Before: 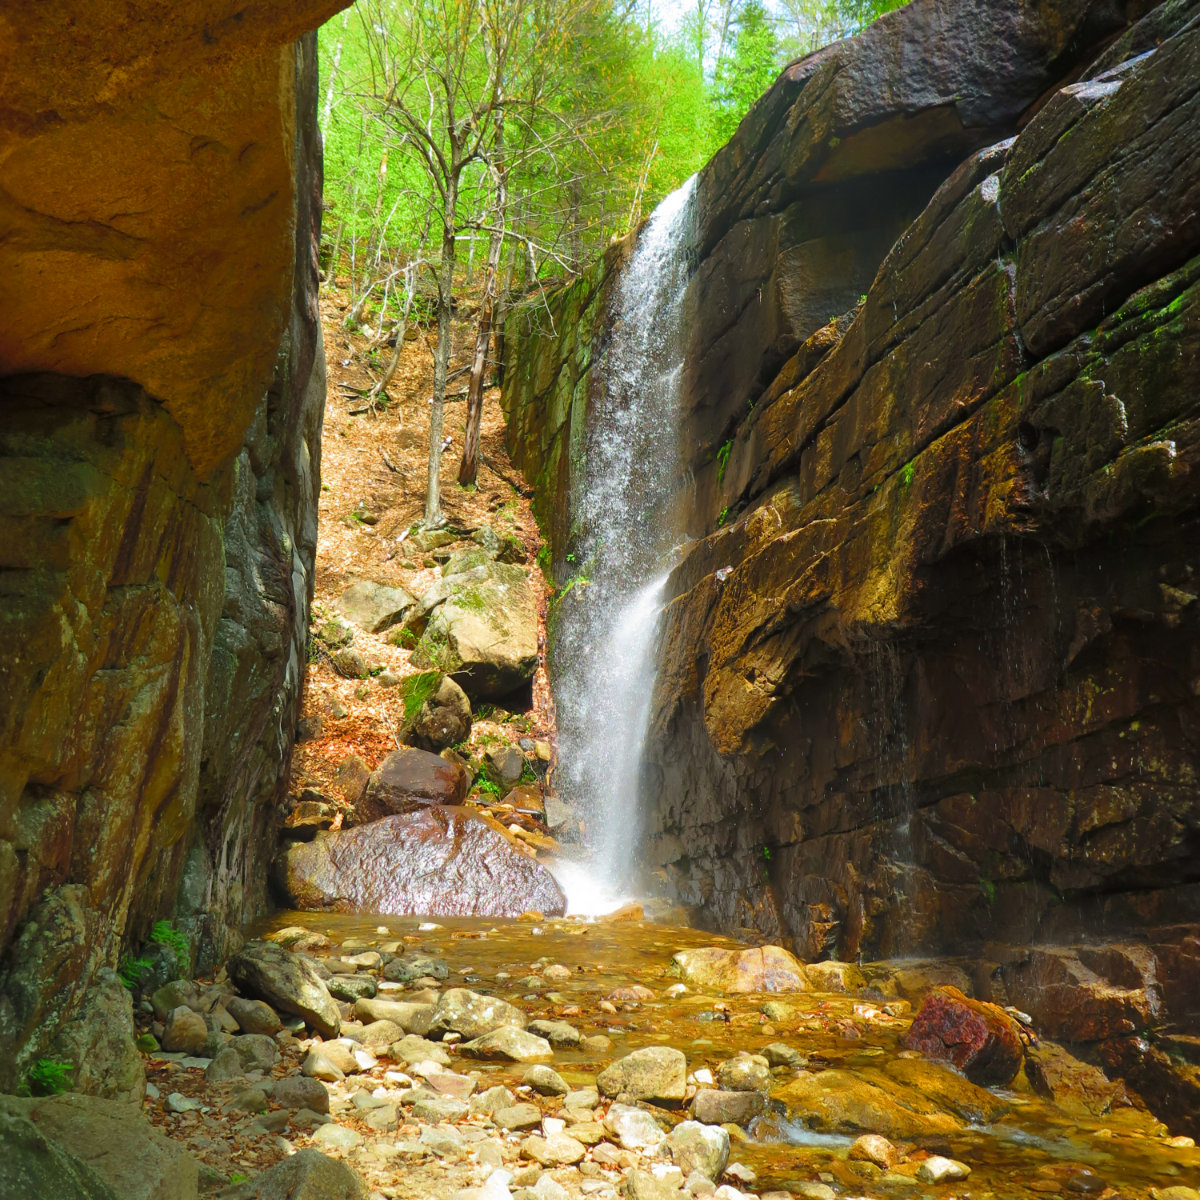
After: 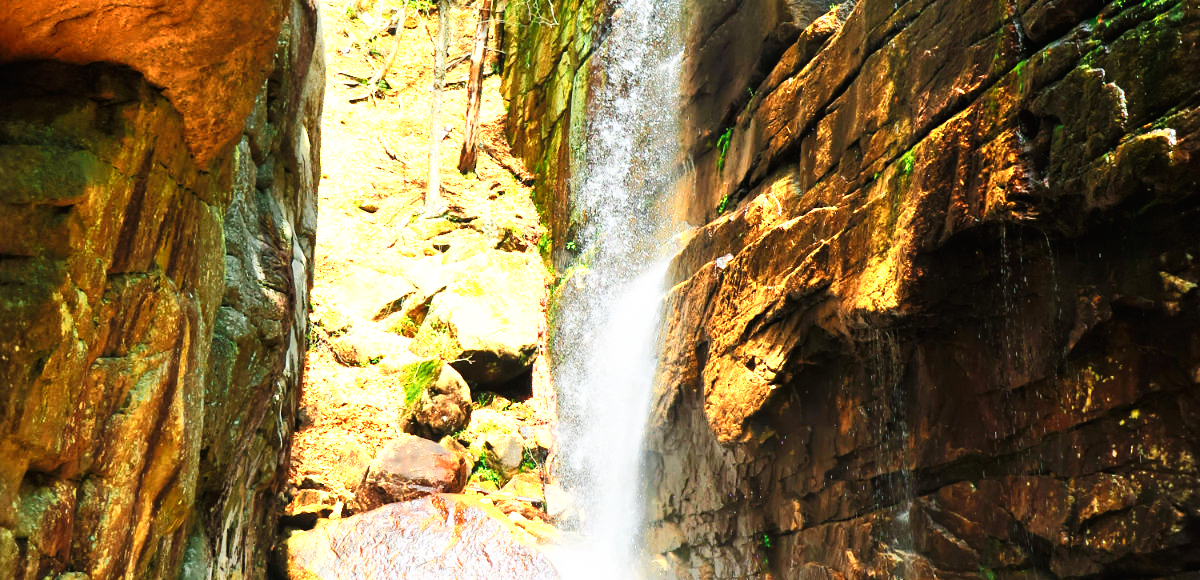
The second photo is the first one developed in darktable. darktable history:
base curve: curves: ch0 [(0, 0) (0.007, 0.004) (0.027, 0.03) (0.046, 0.07) (0.207, 0.54) (0.442, 0.872) (0.673, 0.972) (1, 1)], preserve colors none
crop and rotate: top 26.056%, bottom 25.543%
color zones: curves: ch0 [(0.018, 0.548) (0.197, 0.654) (0.425, 0.447) (0.605, 0.658) (0.732, 0.579)]; ch1 [(0.105, 0.531) (0.224, 0.531) (0.386, 0.39) (0.618, 0.456) (0.732, 0.456) (0.956, 0.421)]; ch2 [(0.039, 0.583) (0.215, 0.465) (0.399, 0.544) (0.465, 0.548) (0.614, 0.447) (0.724, 0.43) (0.882, 0.623) (0.956, 0.632)]
